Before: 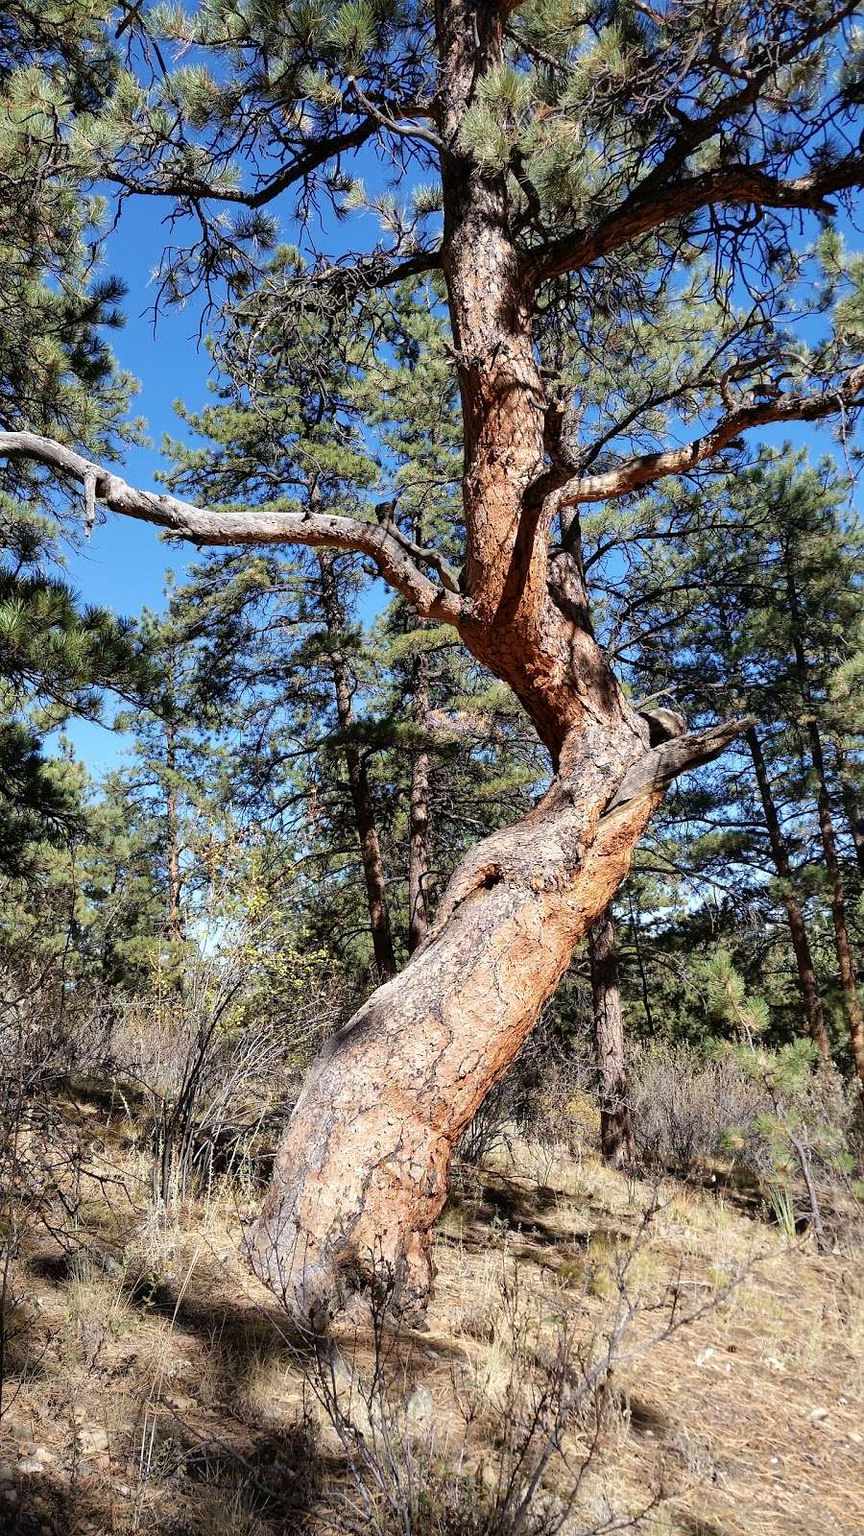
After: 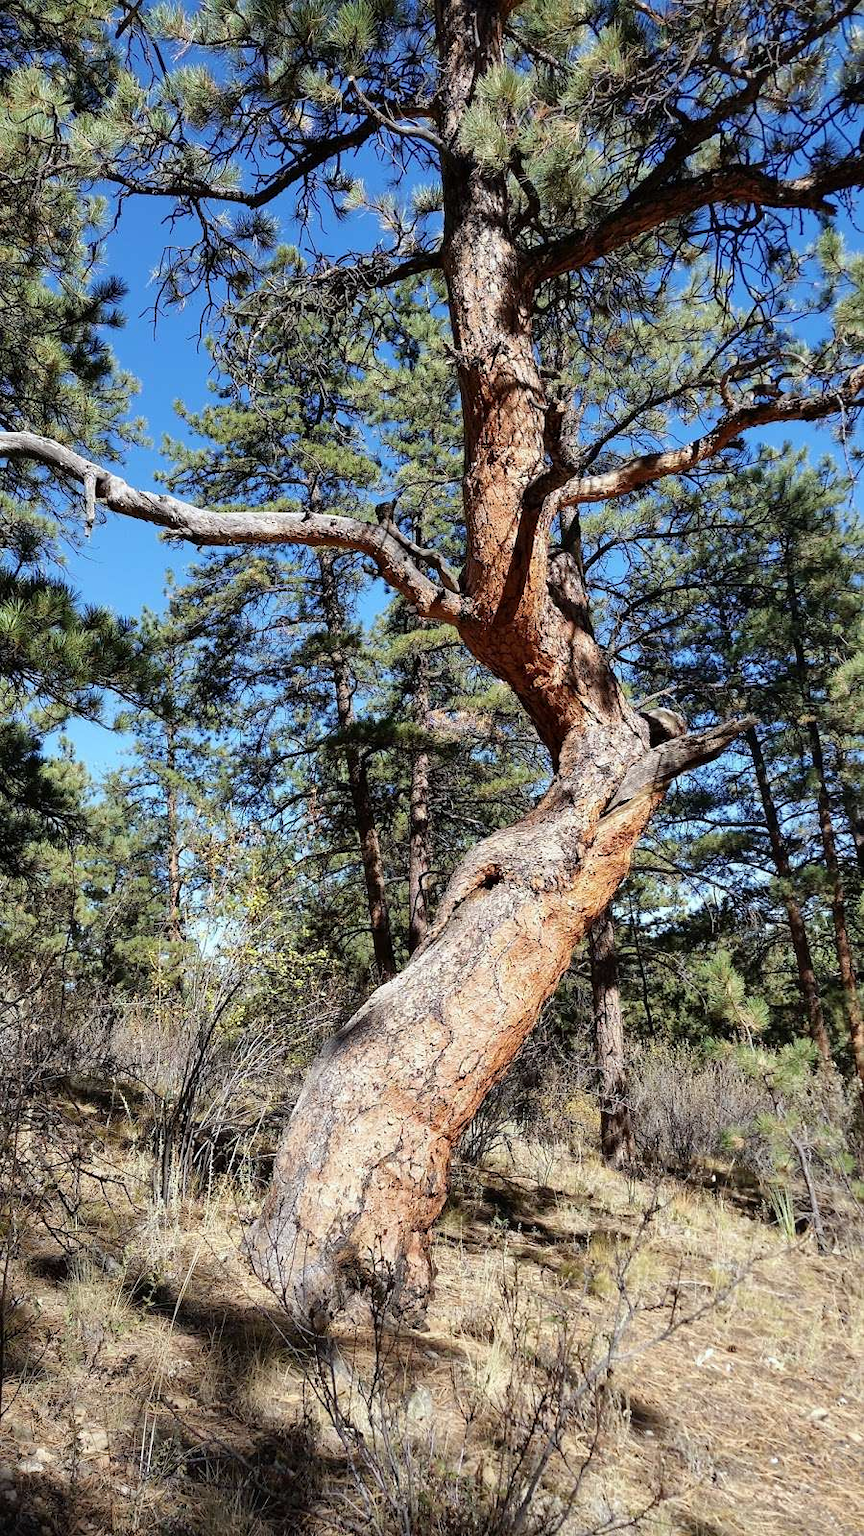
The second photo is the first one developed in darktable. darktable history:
white balance: red 0.978, blue 0.999
